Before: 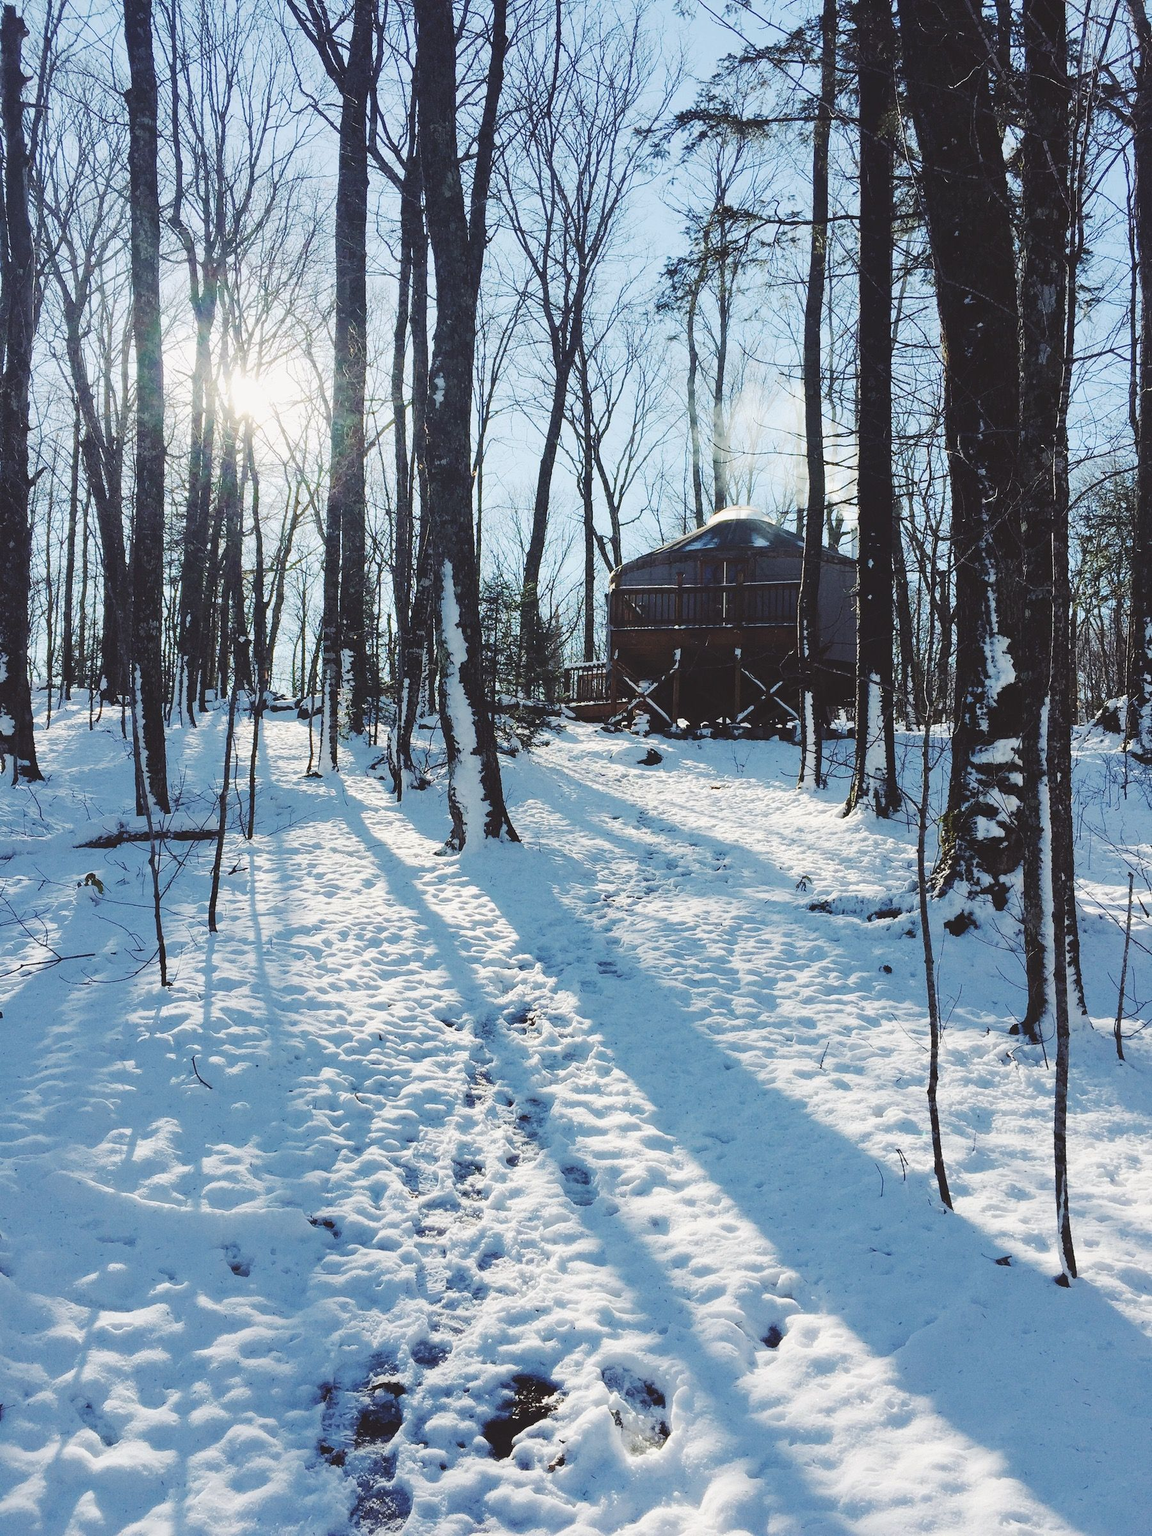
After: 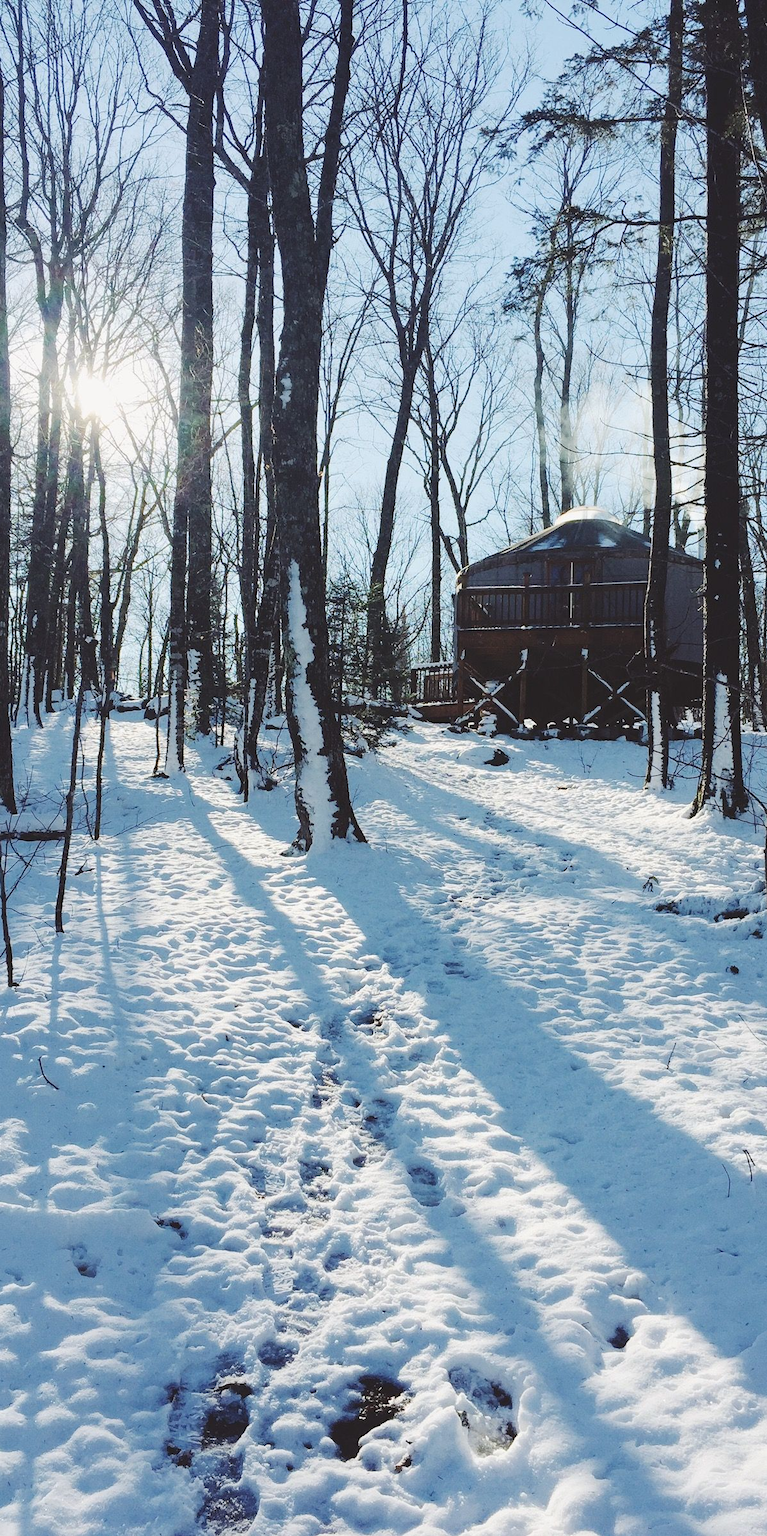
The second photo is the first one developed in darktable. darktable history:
crop and rotate: left 13.342%, right 19.991%
exposure: compensate highlight preservation false
